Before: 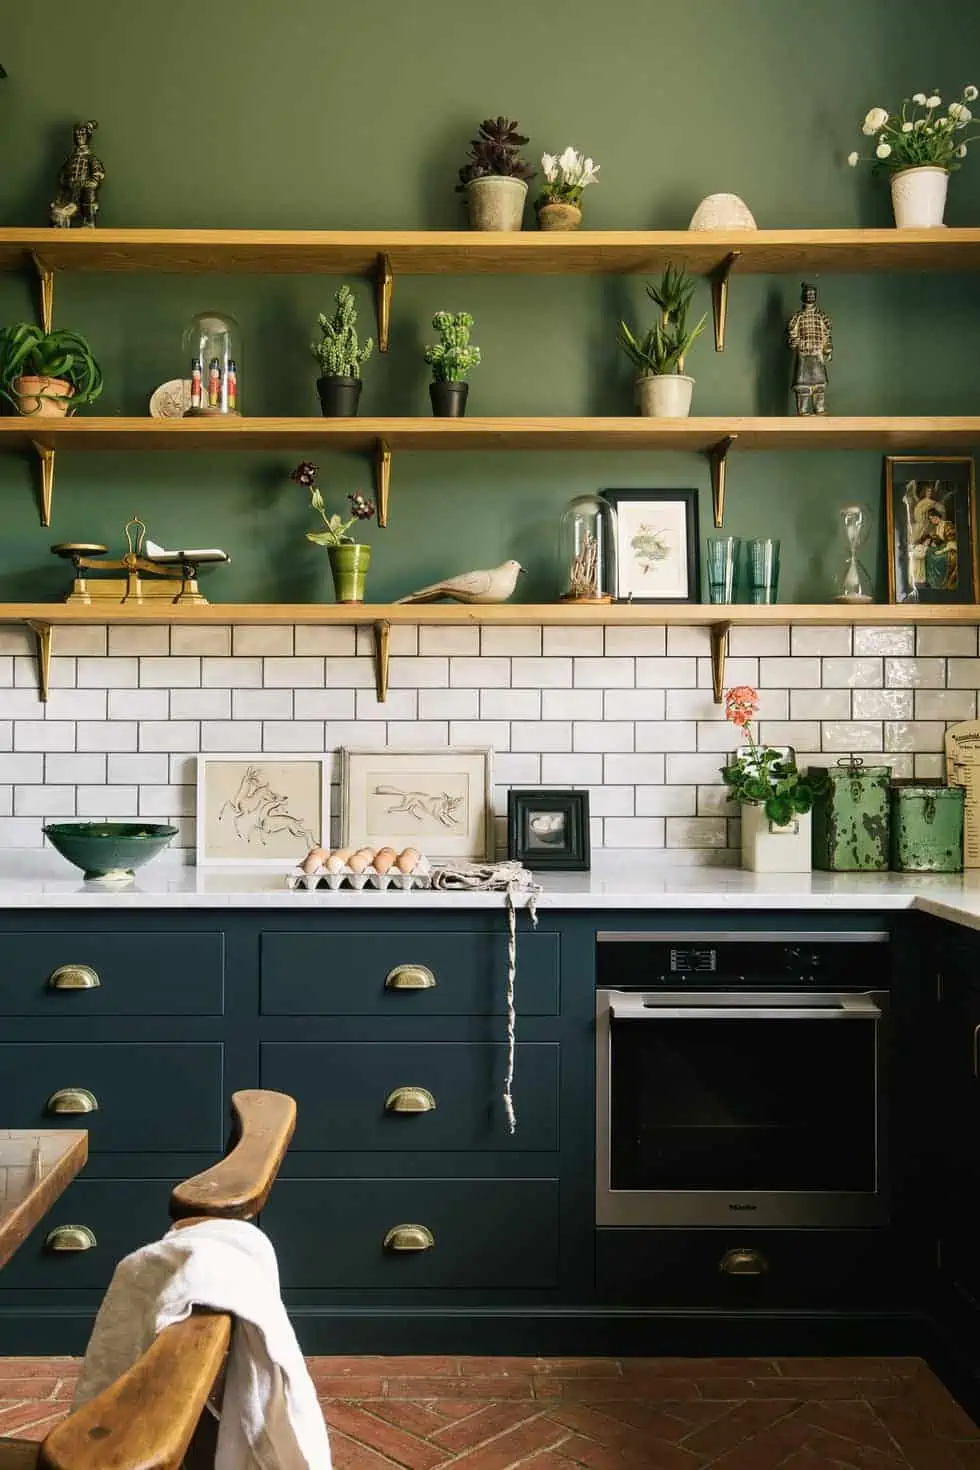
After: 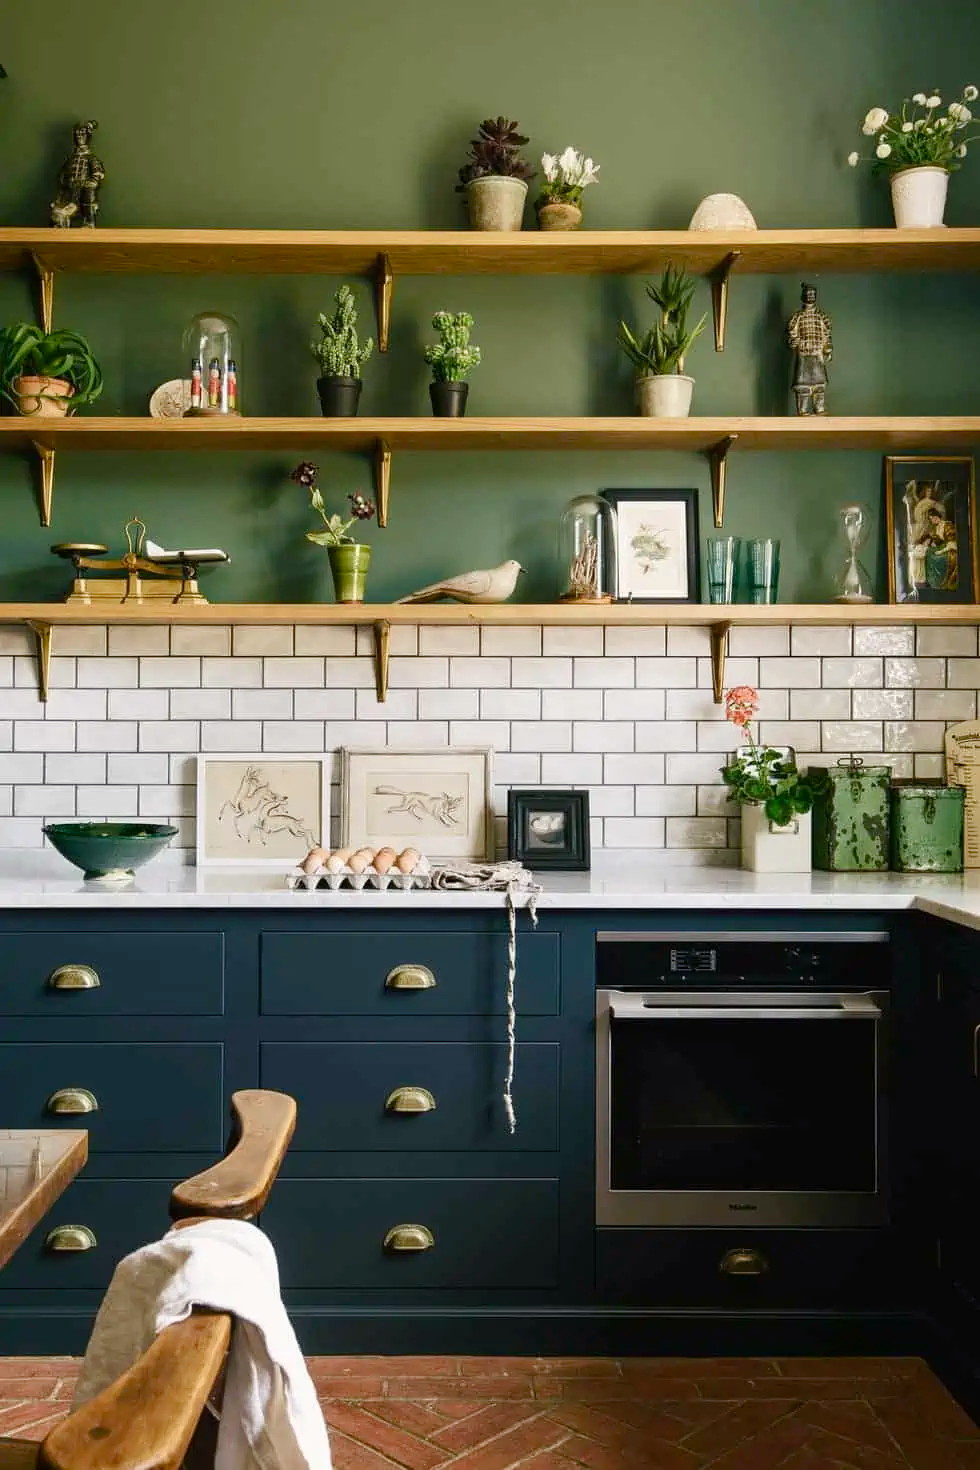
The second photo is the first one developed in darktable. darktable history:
color balance rgb: shadows lift › chroma 3.283%, shadows lift › hue 278.42°, linear chroma grading › global chroma 9.056%, perceptual saturation grading › global saturation 0.591%, perceptual saturation grading › highlights -30.771%, perceptual saturation grading › shadows 19.577%, global vibrance 20%
